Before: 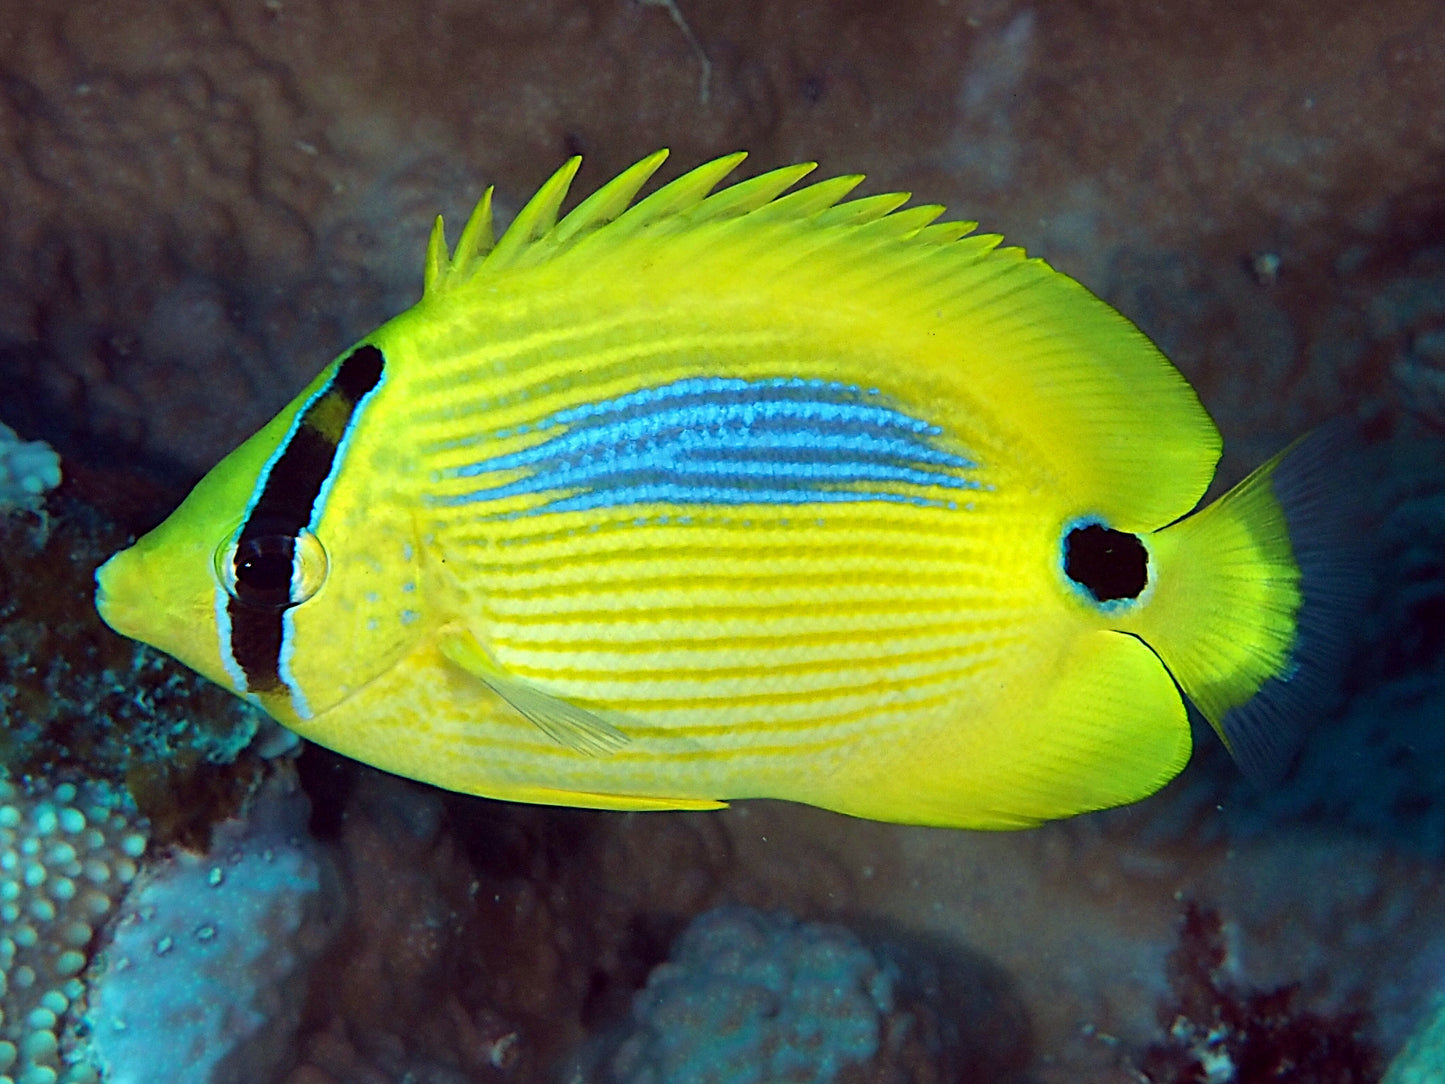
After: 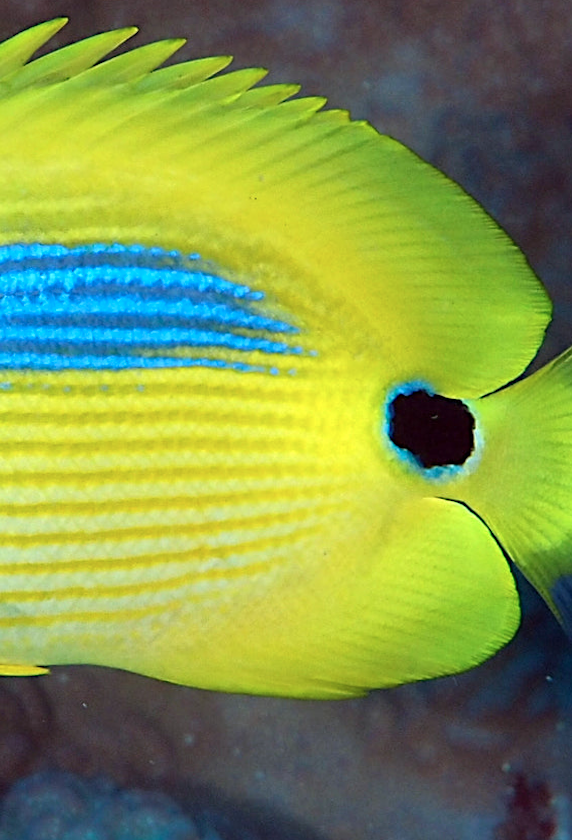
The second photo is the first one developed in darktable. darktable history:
crop: left 45.721%, top 13.393%, right 14.118%, bottom 10.01%
color correction: highlights a* -0.772, highlights b* -8.92
white balance: red 1.05, blue 1.072
rotate and perspective: lens shift (horizontal) -0.055, automatic cropping off
